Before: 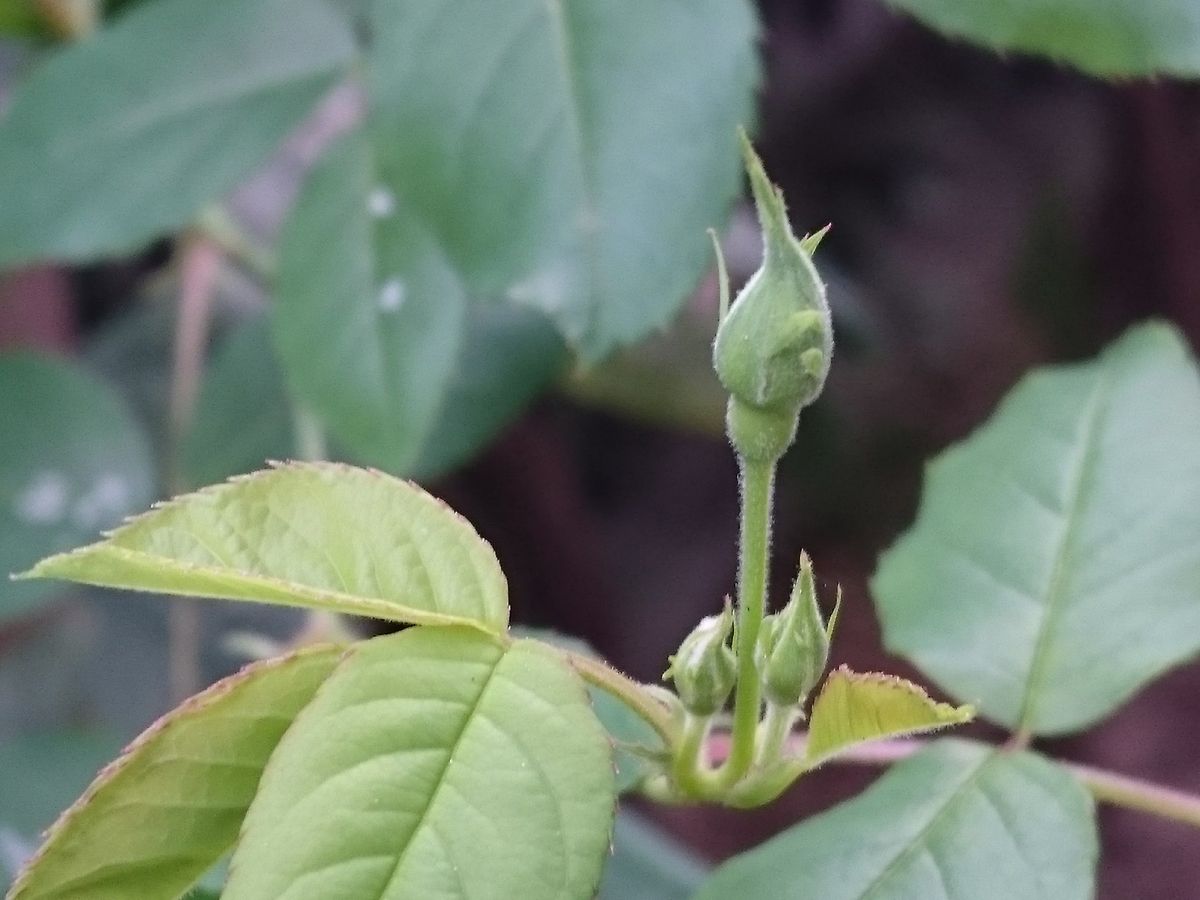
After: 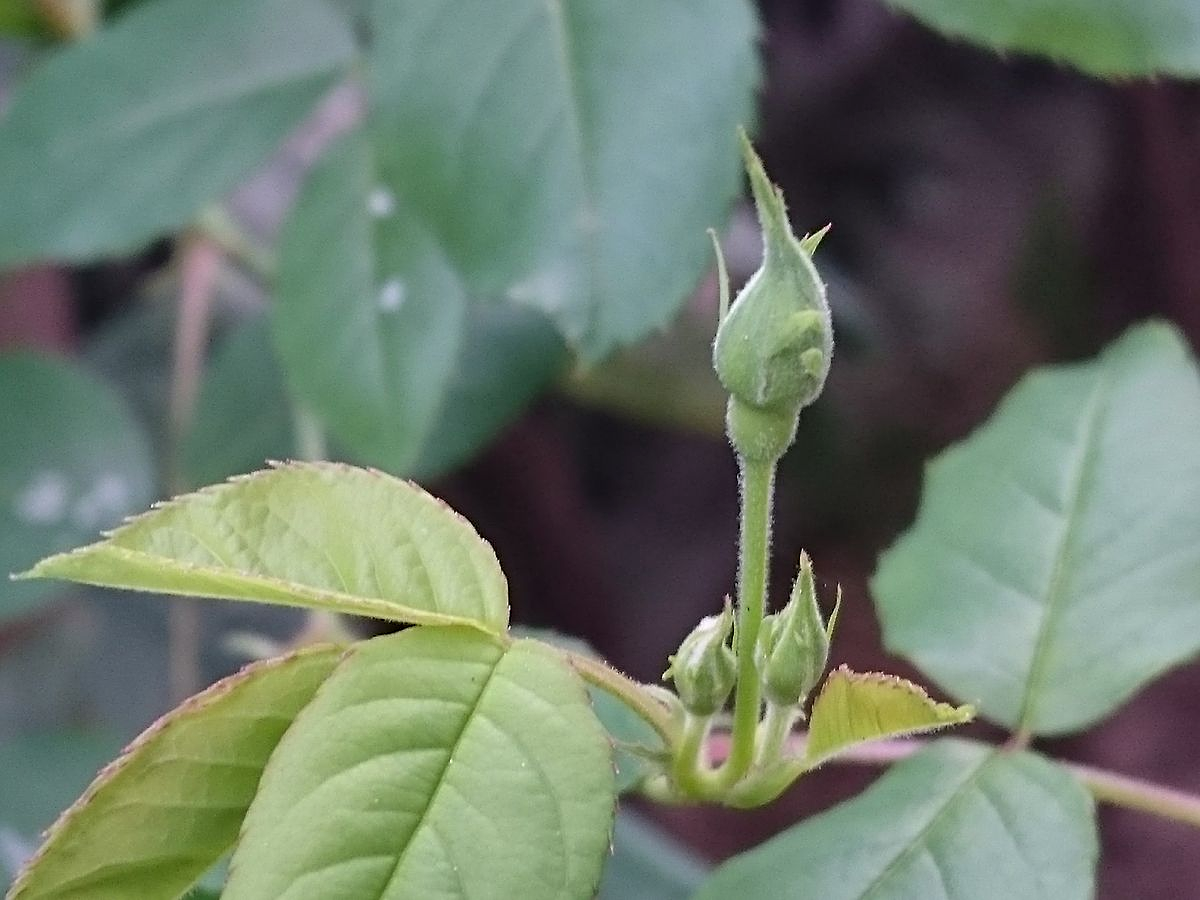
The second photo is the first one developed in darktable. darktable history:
shadows and highlights: shadows 43.85, white point adjustment -1.28, soften with gaussian
sharpen: on, module defaults
